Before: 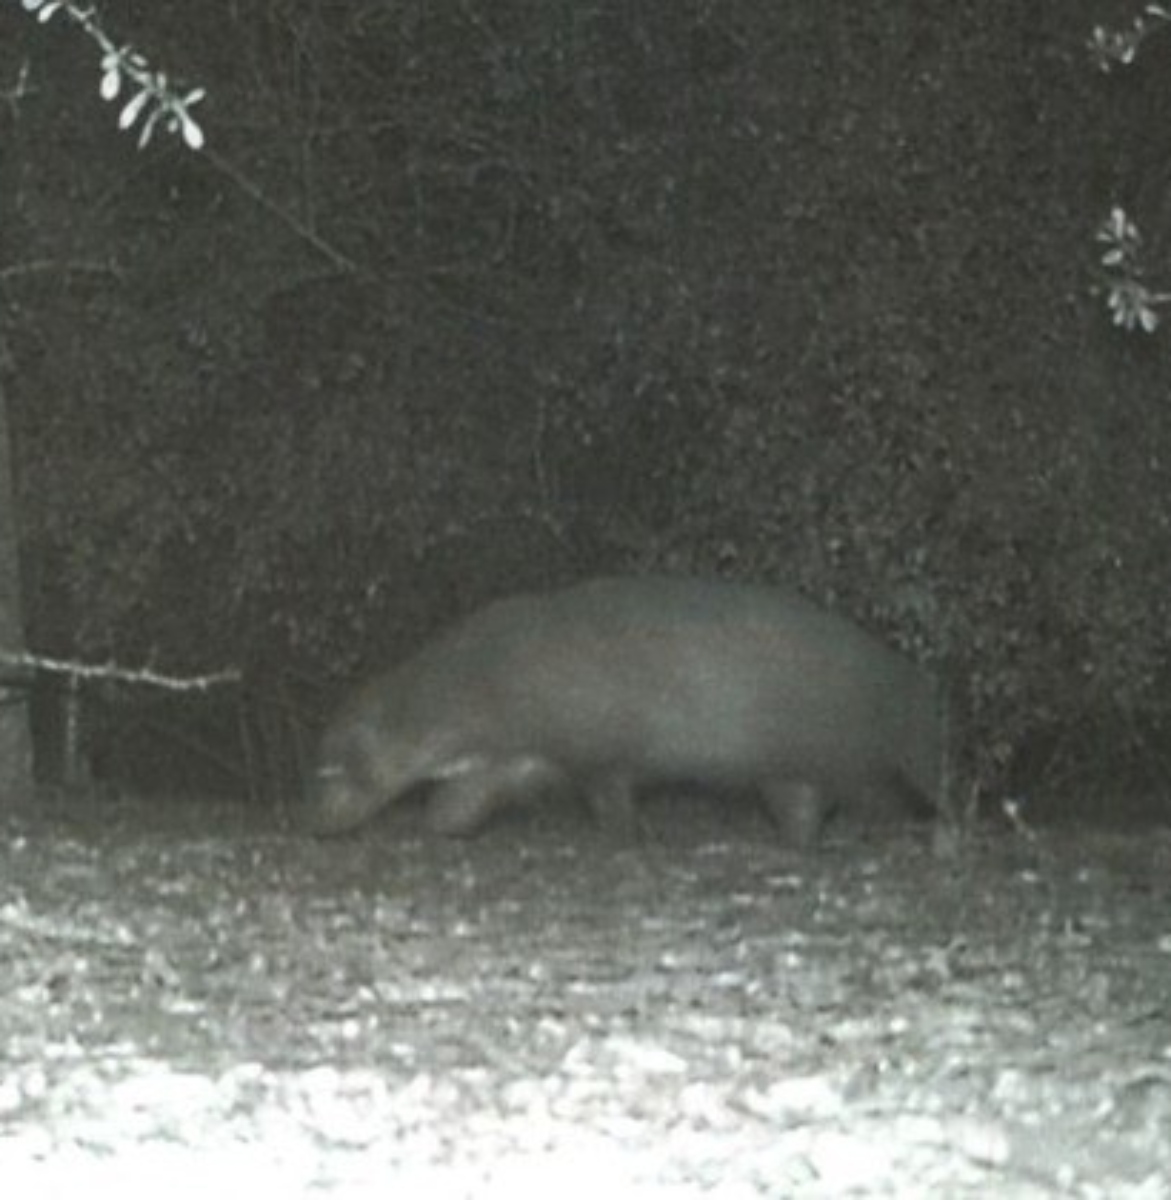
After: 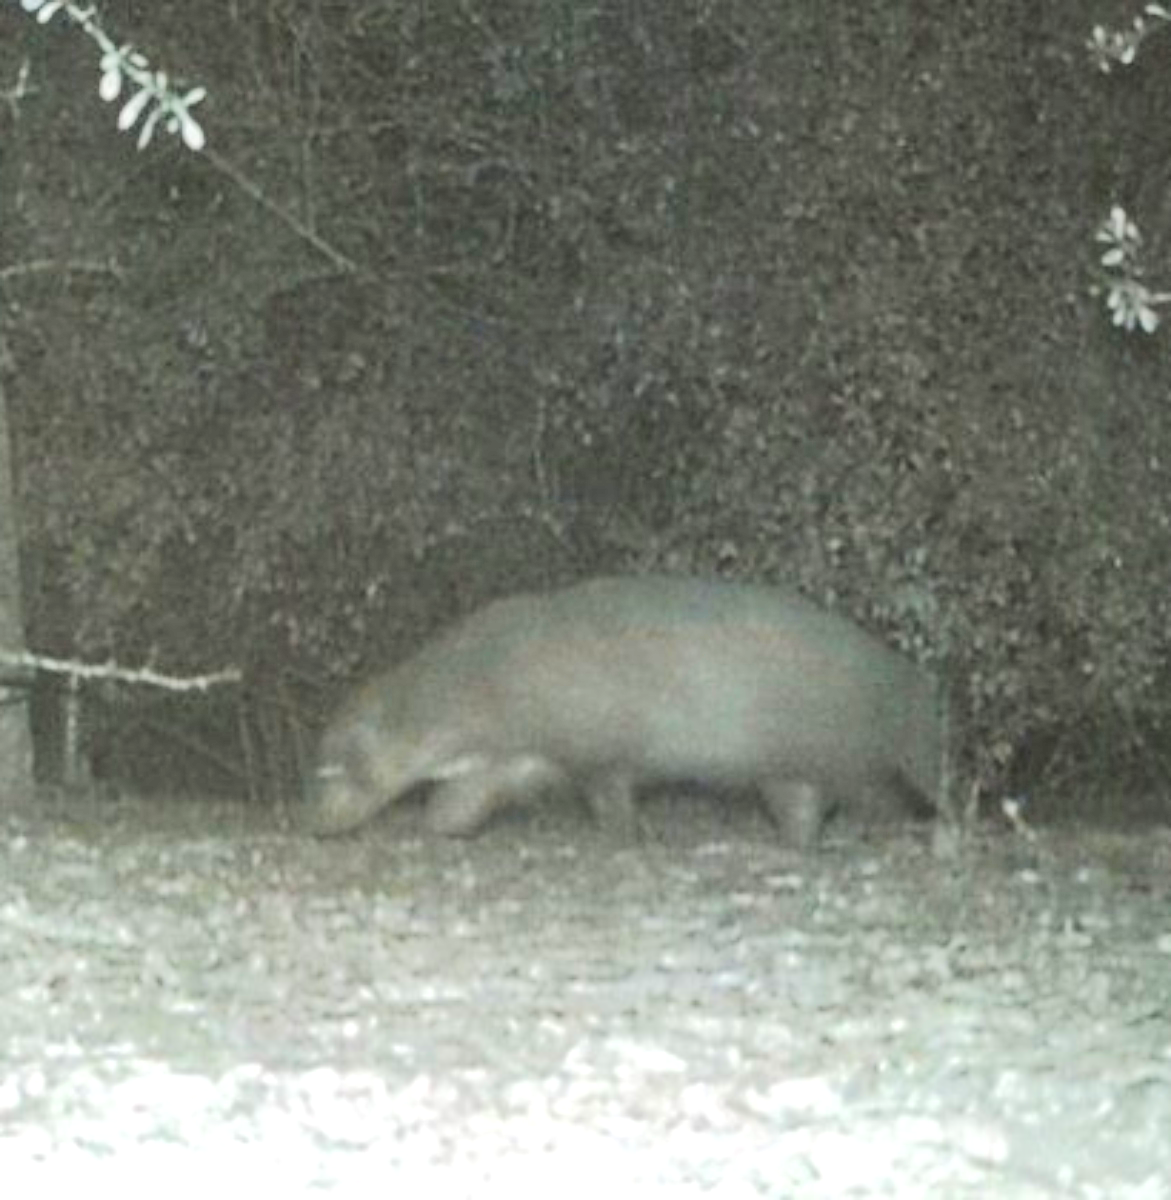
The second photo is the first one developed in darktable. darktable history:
color balance rgb: power › hue 71.87°, perceptual saturation grading › global saturation 25.429%, global vibrance 14.661%
tone equalizer: -7 EV 0.16 EV, -6 EV 0.576 EV, -5 EV 1.14 EV, -4 EV 1.31 EV, -3 EV 1.17 EV, -2 EV 0.6 EV, -1 EV 0.153 EV, edges refinement/feathering 500, mask exposure compensation -1.57 EV, preserve details no
